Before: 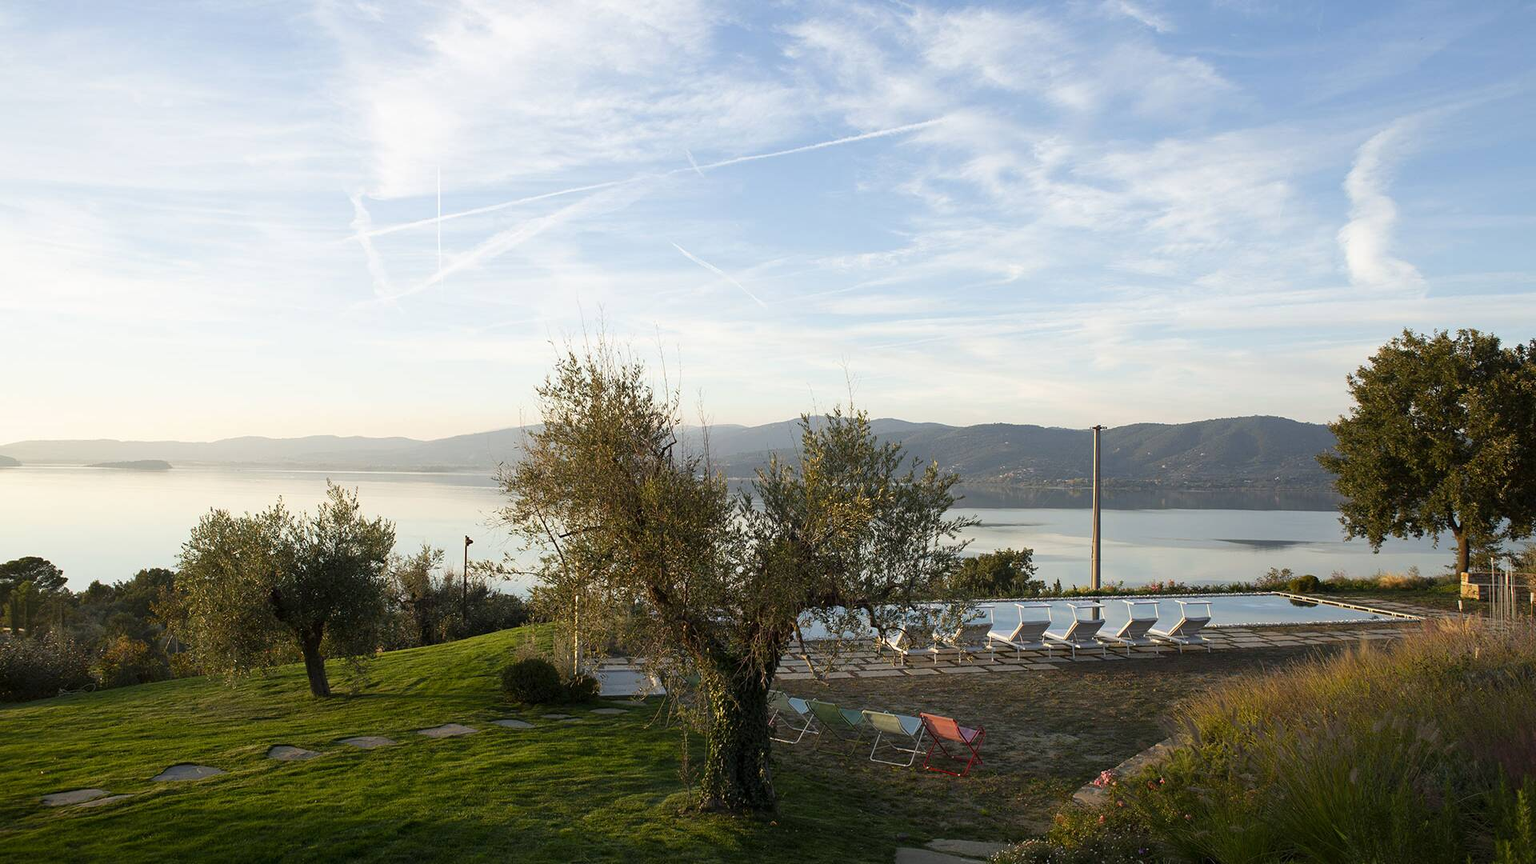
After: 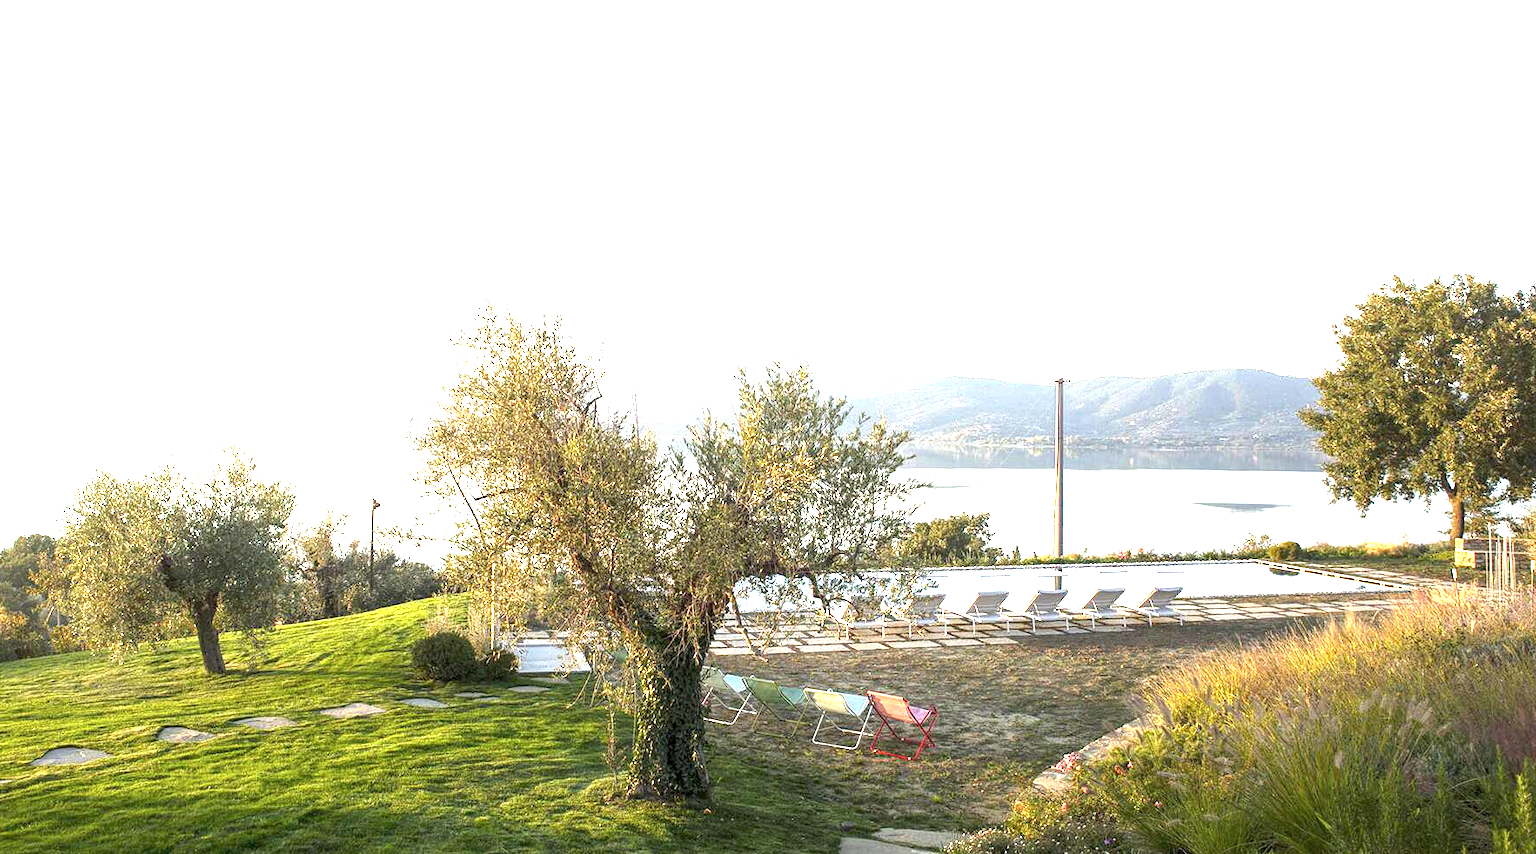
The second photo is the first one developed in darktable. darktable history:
local contrast: on, module defaults
crop and rotate: left 8.041%, top 9.036%
exposure: exposure 2.27 EV, compensate highlight preservation false
levels: mode automatic, levels [0, 0.43, 0.984]
